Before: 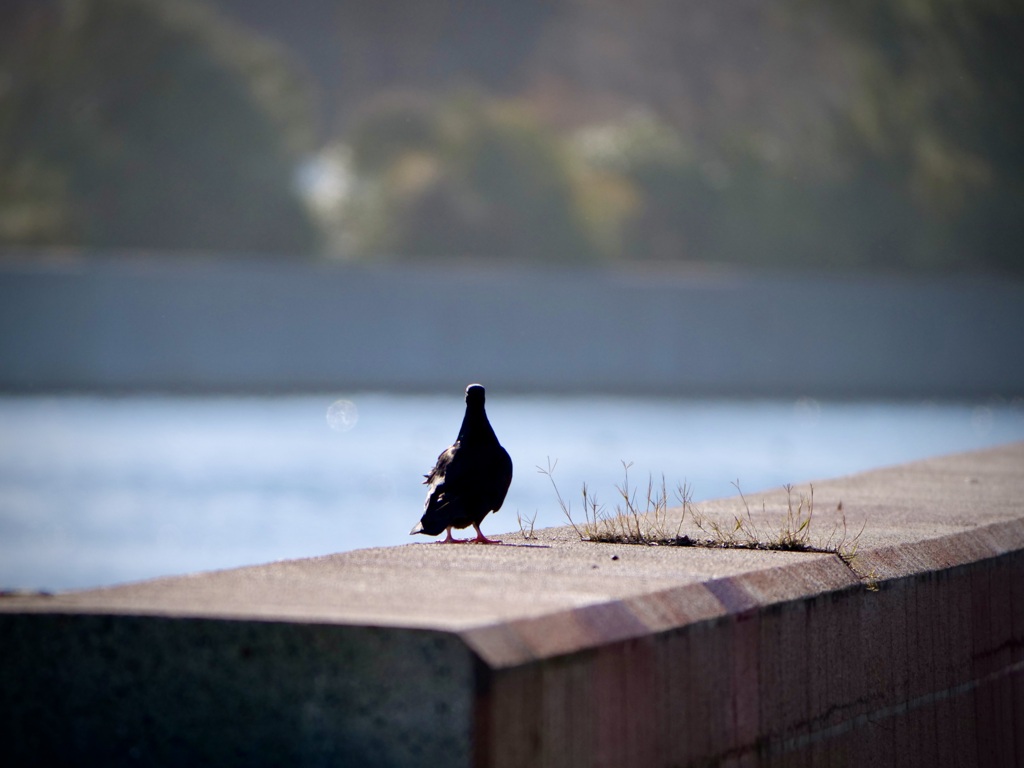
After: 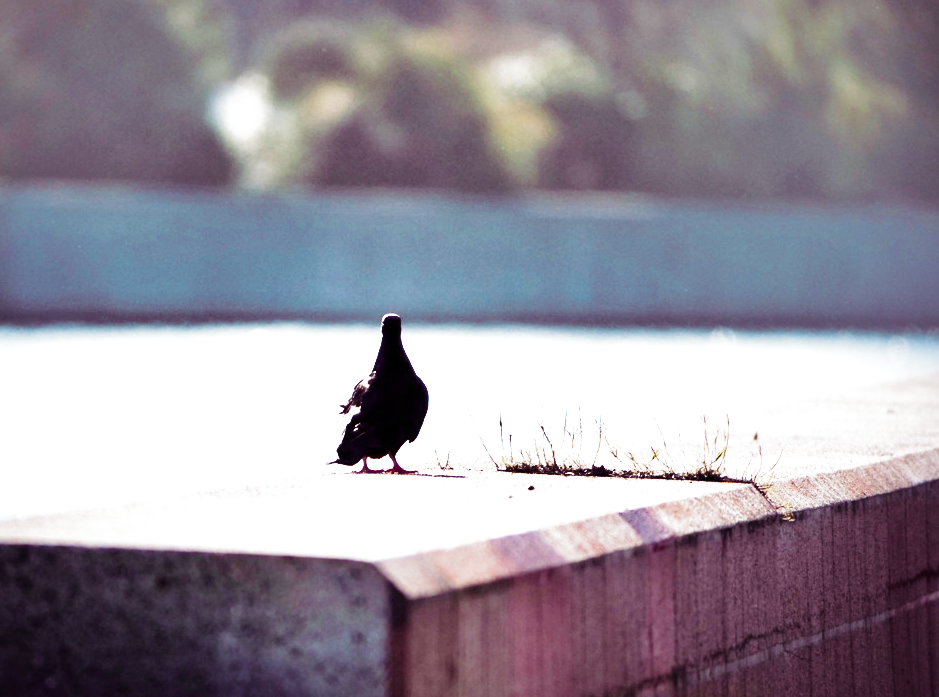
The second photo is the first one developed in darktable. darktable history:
contrast brightness saturation: saturation -0.05
split-toning: shadows › hue 316.8°, shadows › saturation 0.47, highlights › hue 201.6°, highlights › saturation 0, balance -41.97, compress 28.01%
crop and rotate: left 8.262%, top 9.226%
base curve: curves: ch0 [(0, 0) (0.008, 0.007) (0.022, 0.029) (0.048, 0.089) (0.092, 0.197) (0.191, 0.399) (0.275, 0.534) (0.357, 0.65) (0.477, 0.78) (0.542, 0.833) (0.799, 0.973) (1, 1)], preserve colors none
shadows and highlights: shadows 20.91, highlights -82.73, soften with gaussian
exposure: black level correction 0, exposure 1.198 EV, compensate exposure bias true, compensate highlight preservation false
